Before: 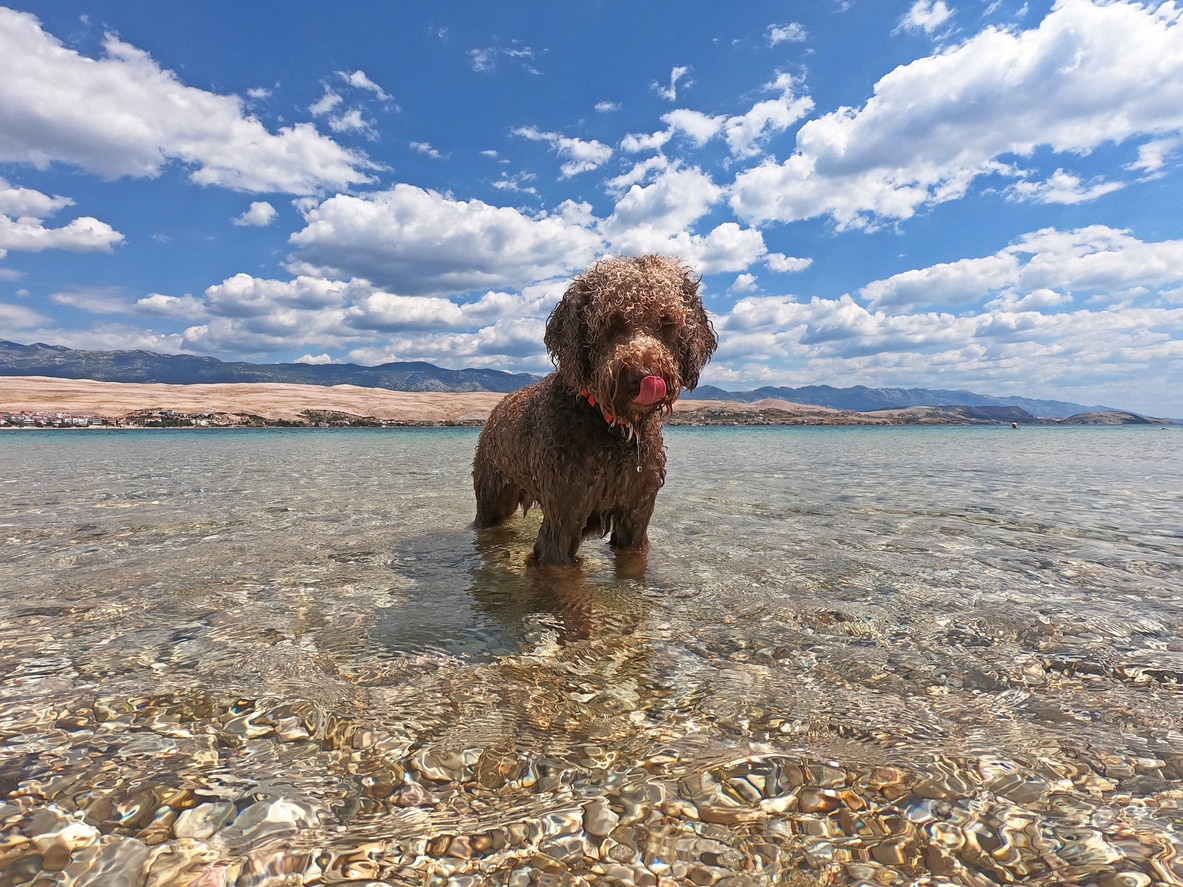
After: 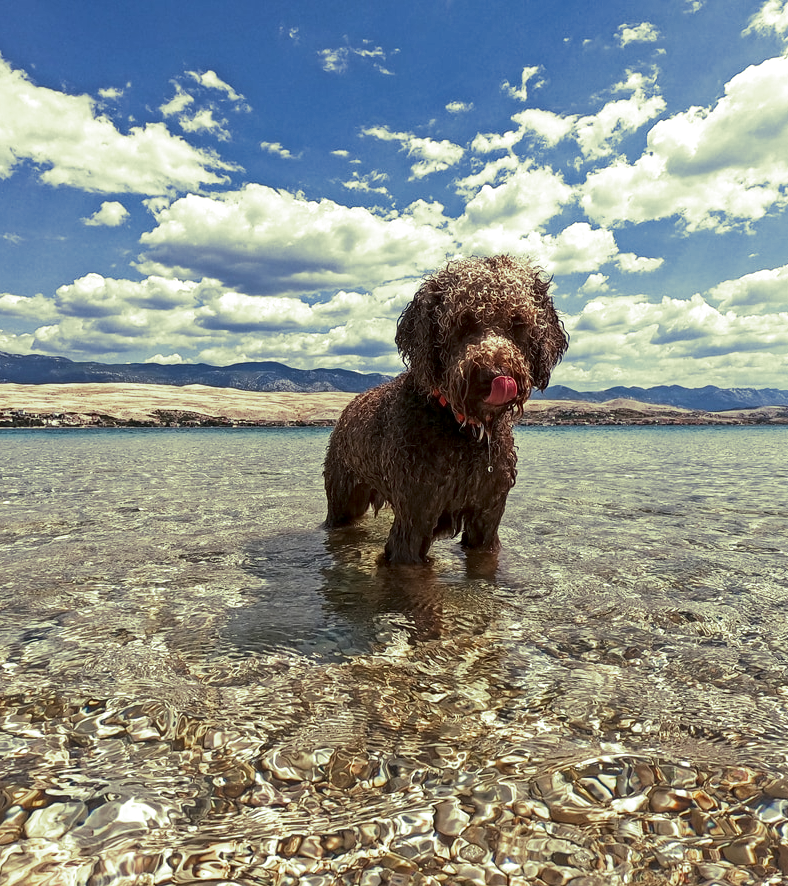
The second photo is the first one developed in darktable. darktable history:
crop and rotate: left 12.673%, right 20.66%
split-toning: shadows › hue 290.82°, shadows › saturation 0.34, highlights › saturation 0.38, balance 0, compress 50%
tone curve: curves: ch0 [(0, 0.032) (0.181, 0.156) (0.751, 0.762) (1, 1)], color space Lab, linked channels, preserve colors none
local contrast: highlights 25%, shadows 75%, midtone range 0.75
